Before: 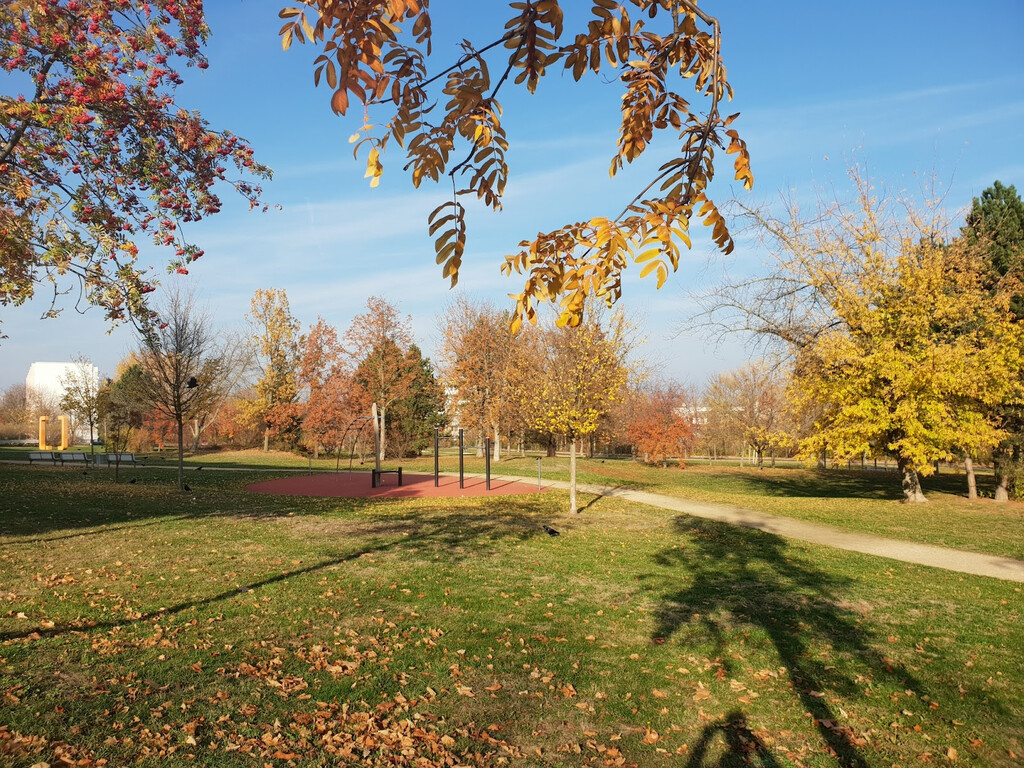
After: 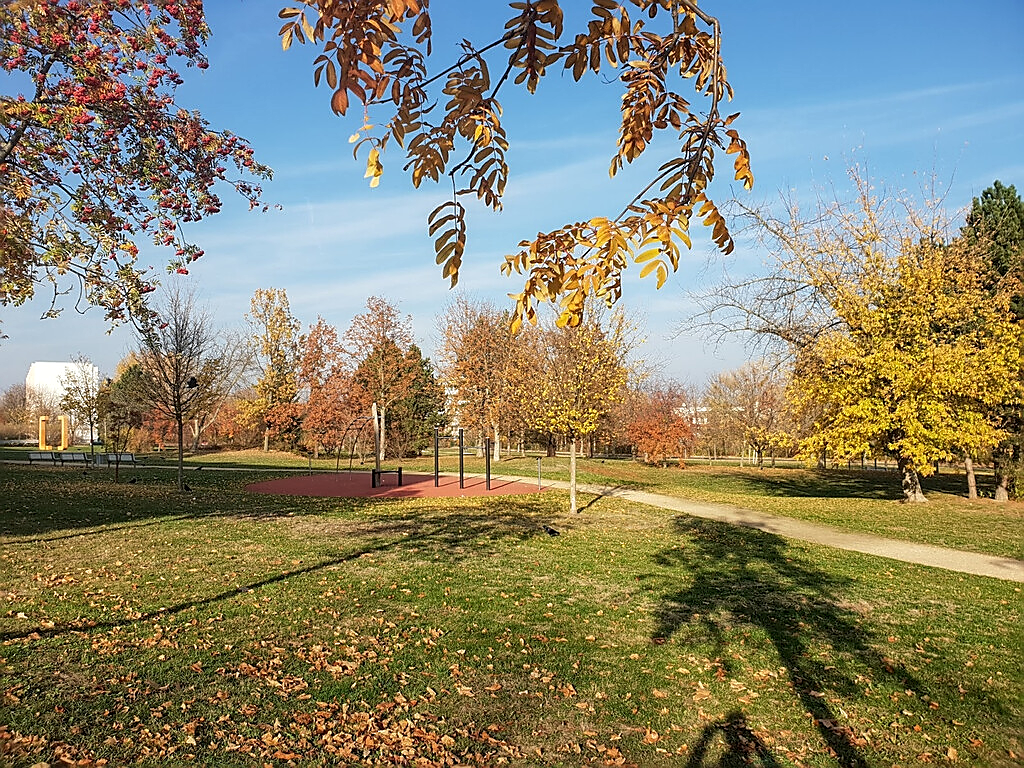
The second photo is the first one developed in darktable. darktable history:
local contrast: on, module defaults
sharpen: radius 1.388, amount 1.266, threshold 0.701
